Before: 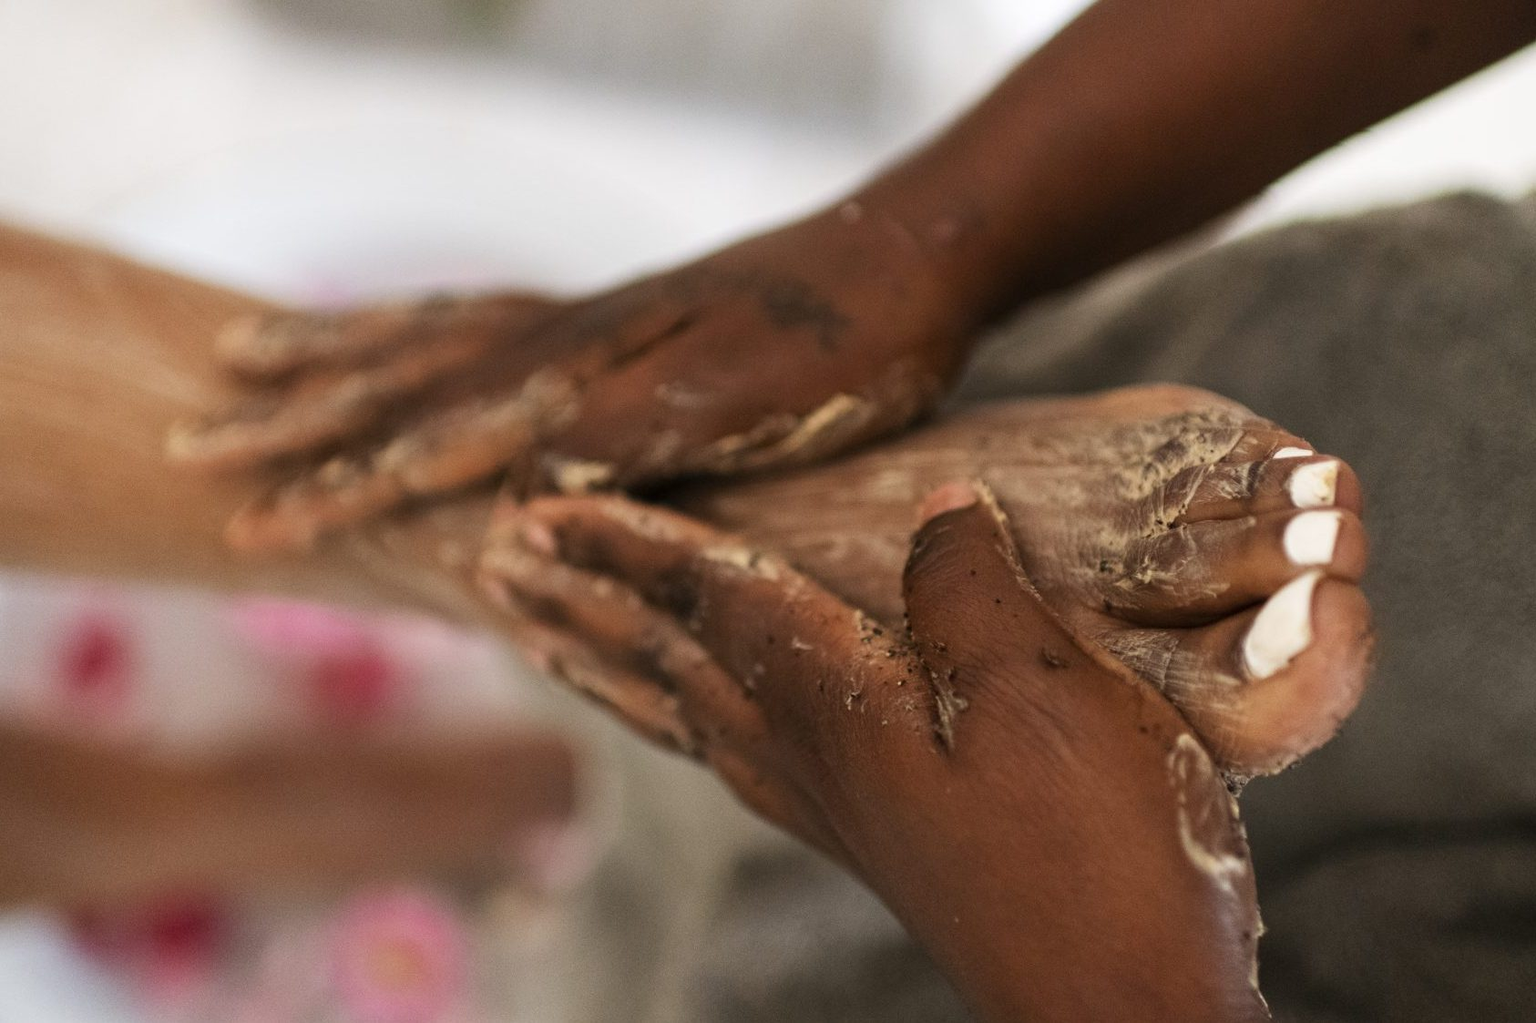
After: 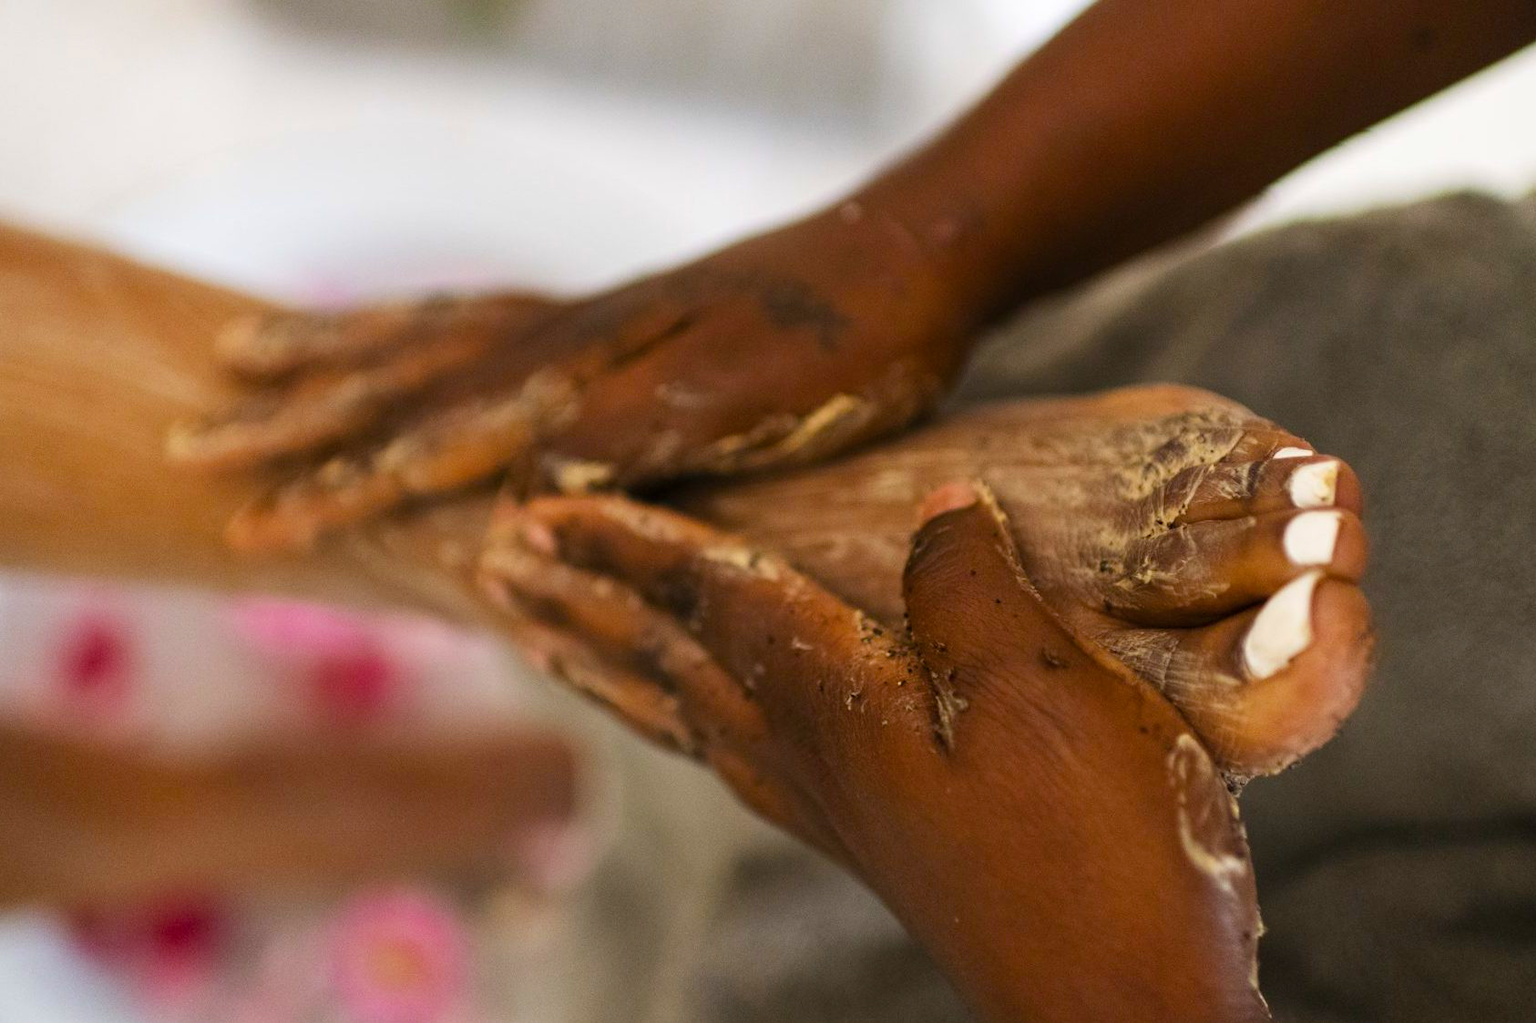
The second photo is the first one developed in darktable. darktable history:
color balance rgb: perceptual saturation grading › global saturation 30.688%, global vibrance 20%
